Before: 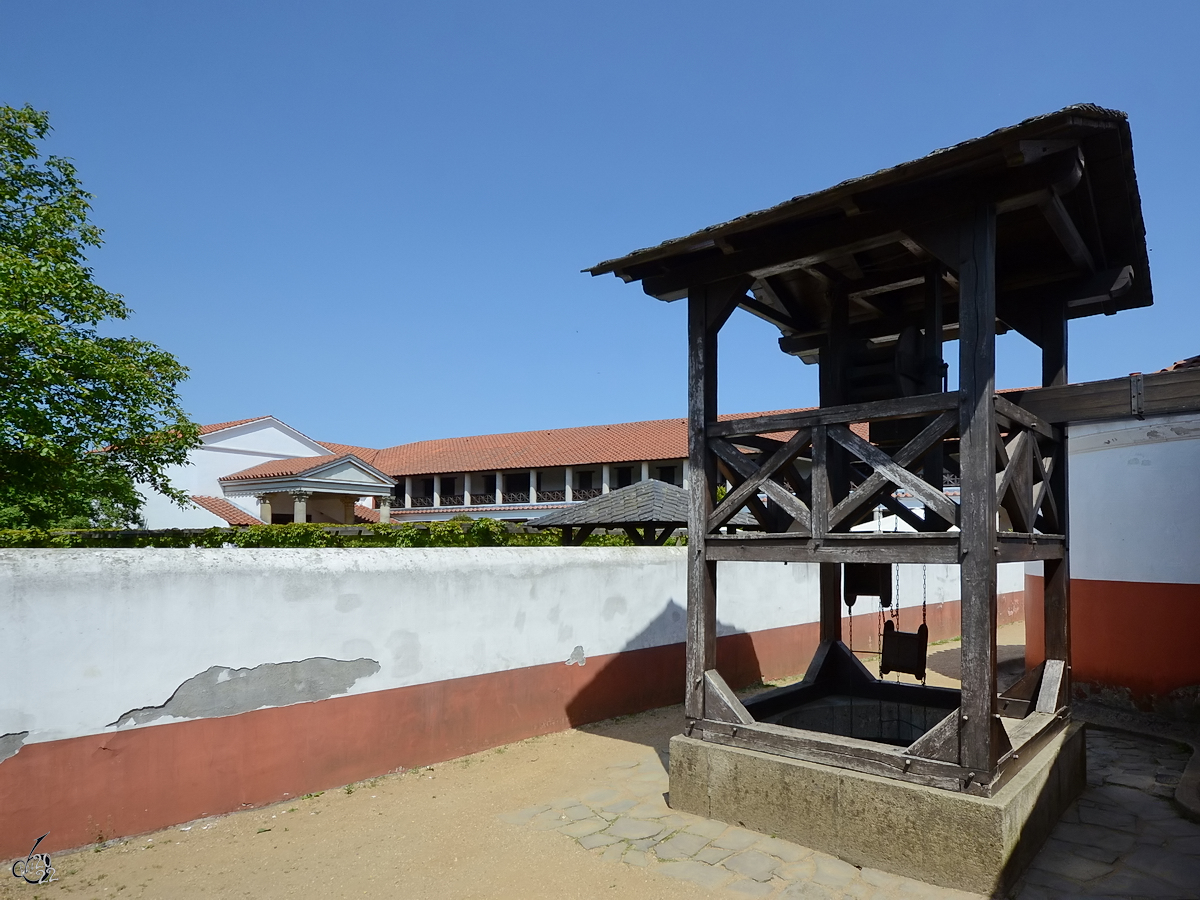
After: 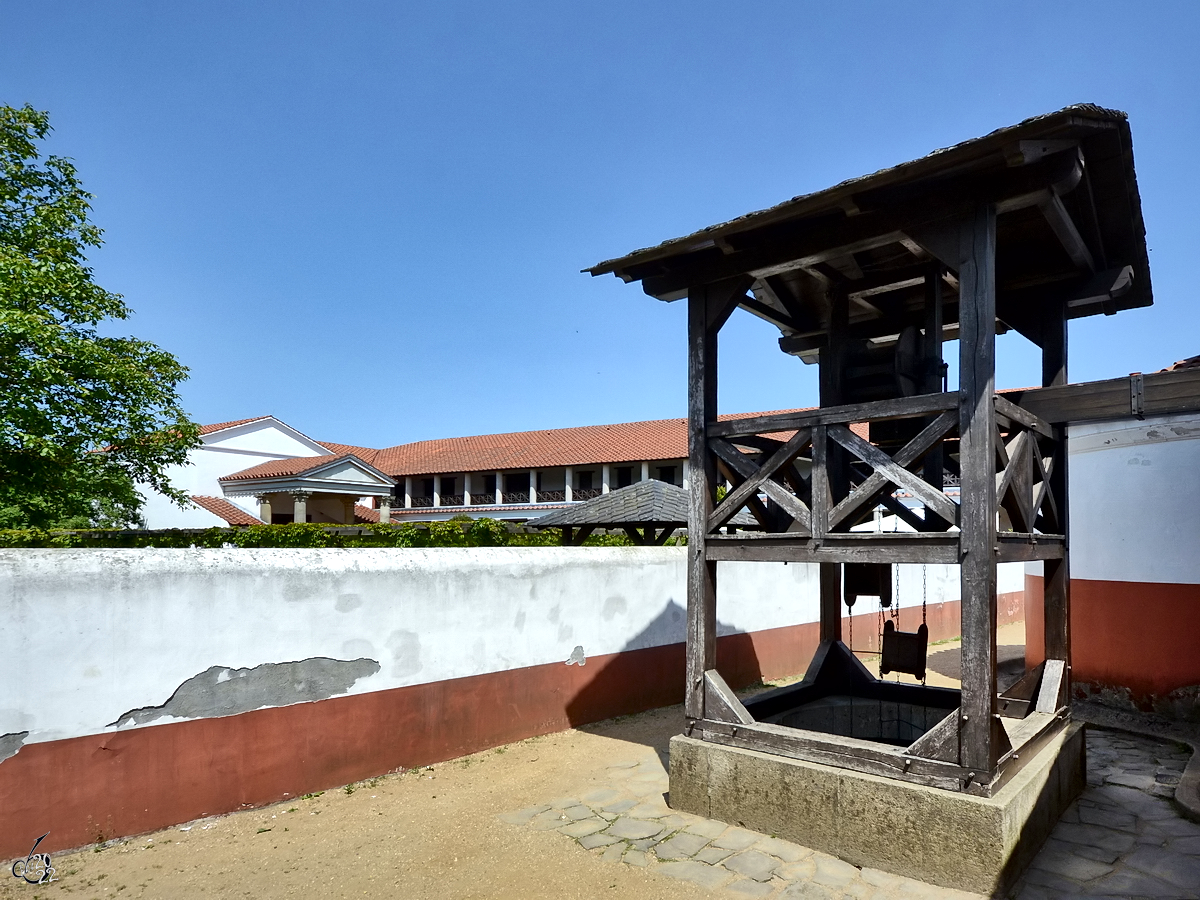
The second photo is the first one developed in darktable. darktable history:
exposure: exposure 0.299 EV, compensate highlight preservation false
shadows and highlights: shadows 60.9, highlights -60.14, highlights color adjustment 89.81%, soften with gaussian
tone curve: curves: ch0 [(0, 0) (0.08, 0.069) (0.4, 0.391) (0.6, 0.609) (0.92, 0.93) (1, 1)], color space Lab, independent channels, preserve colors none
local contrast: mode bilateral grid, contrast 21, coarseness 49, detail 161%, midtone range 0.2
